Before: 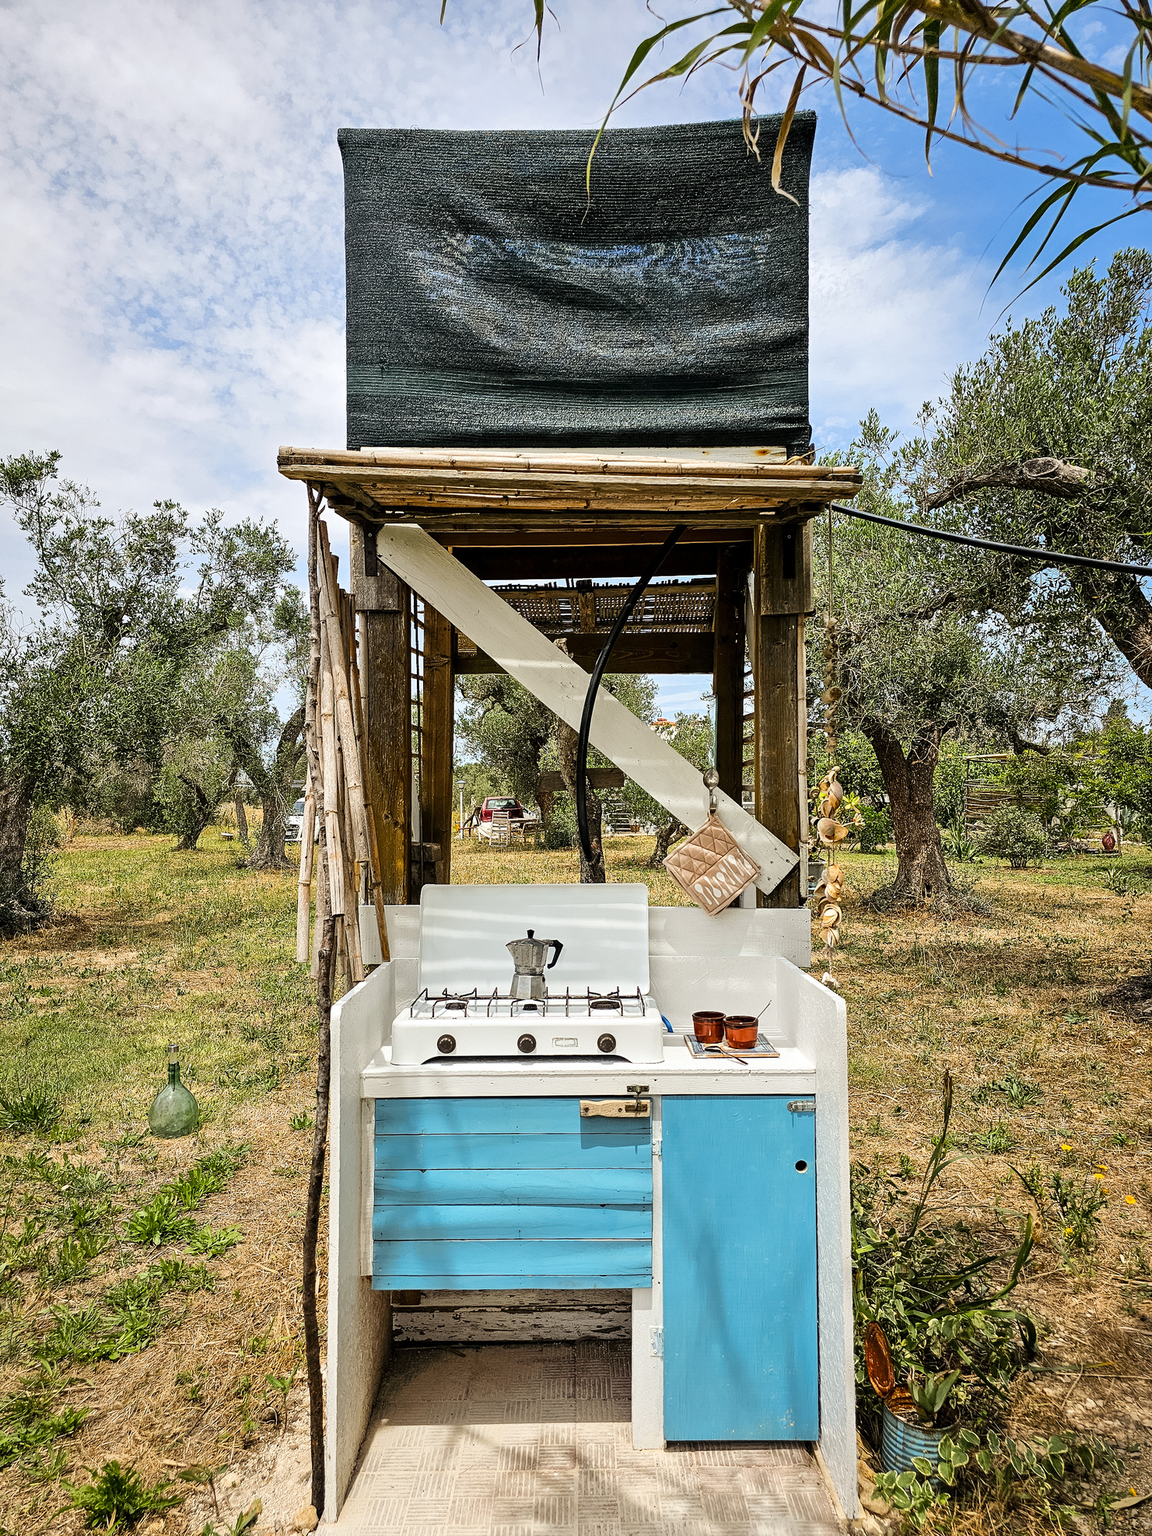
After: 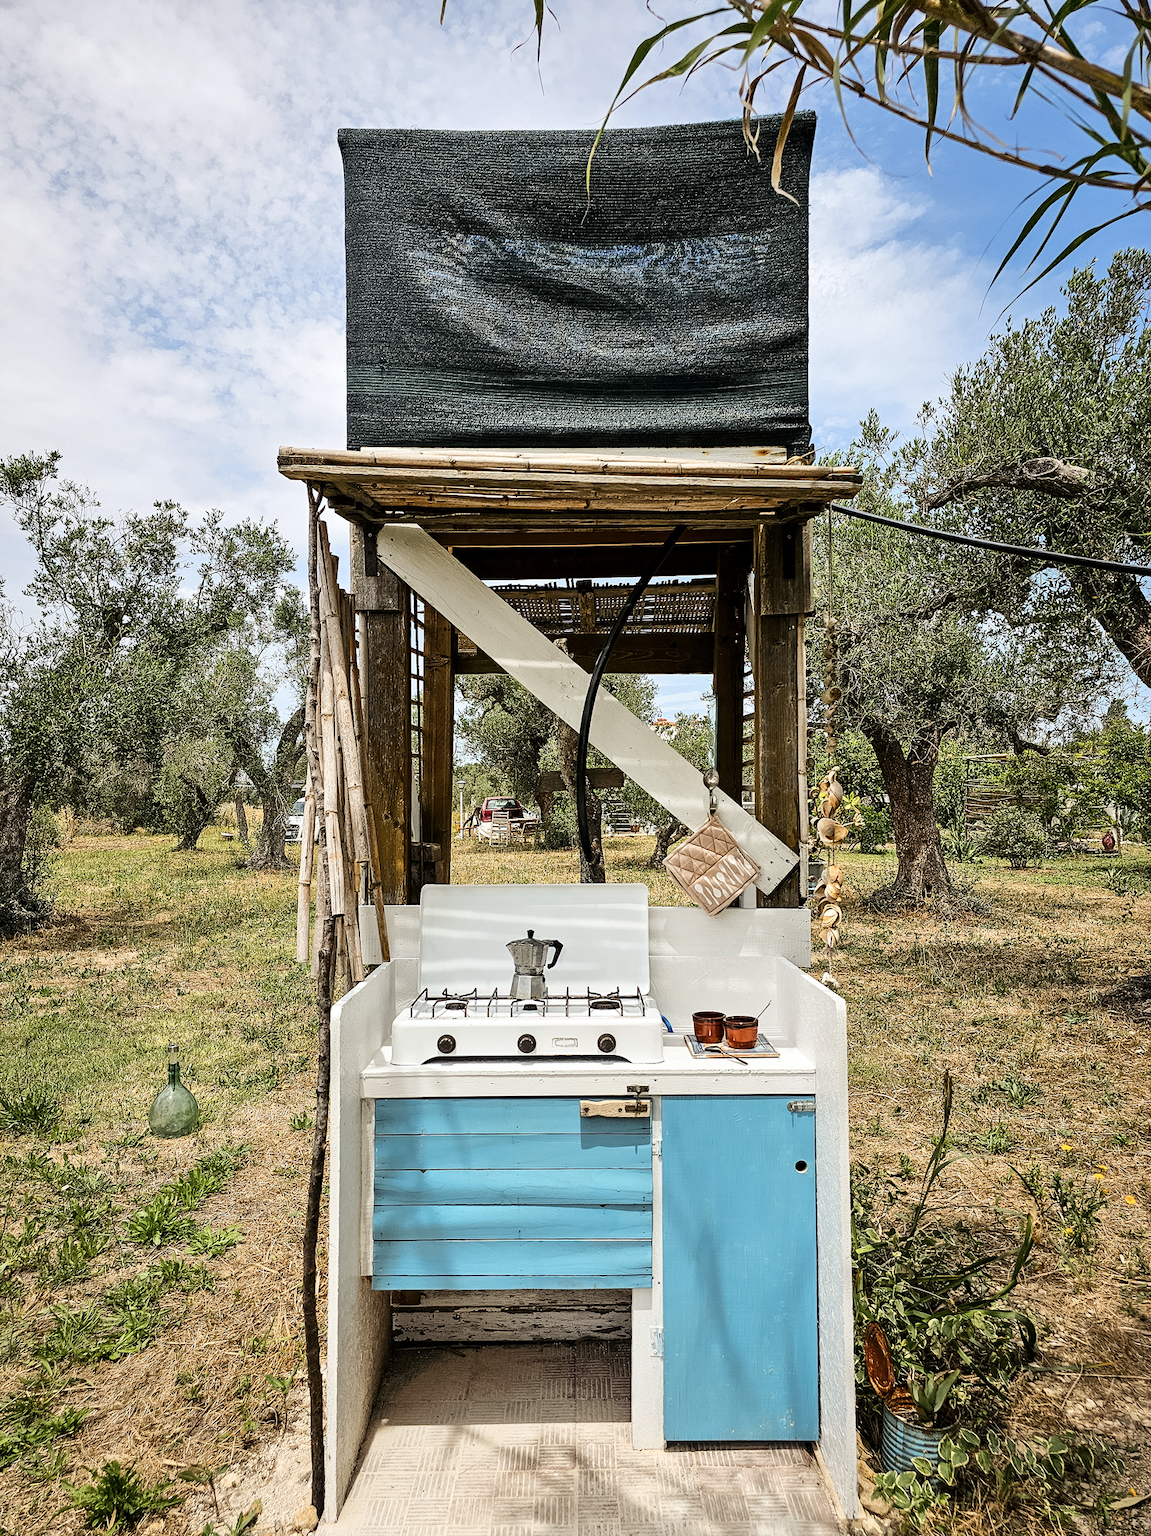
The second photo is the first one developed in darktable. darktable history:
contrast brightness saturation: contrast 0.109, saturation -0.156
